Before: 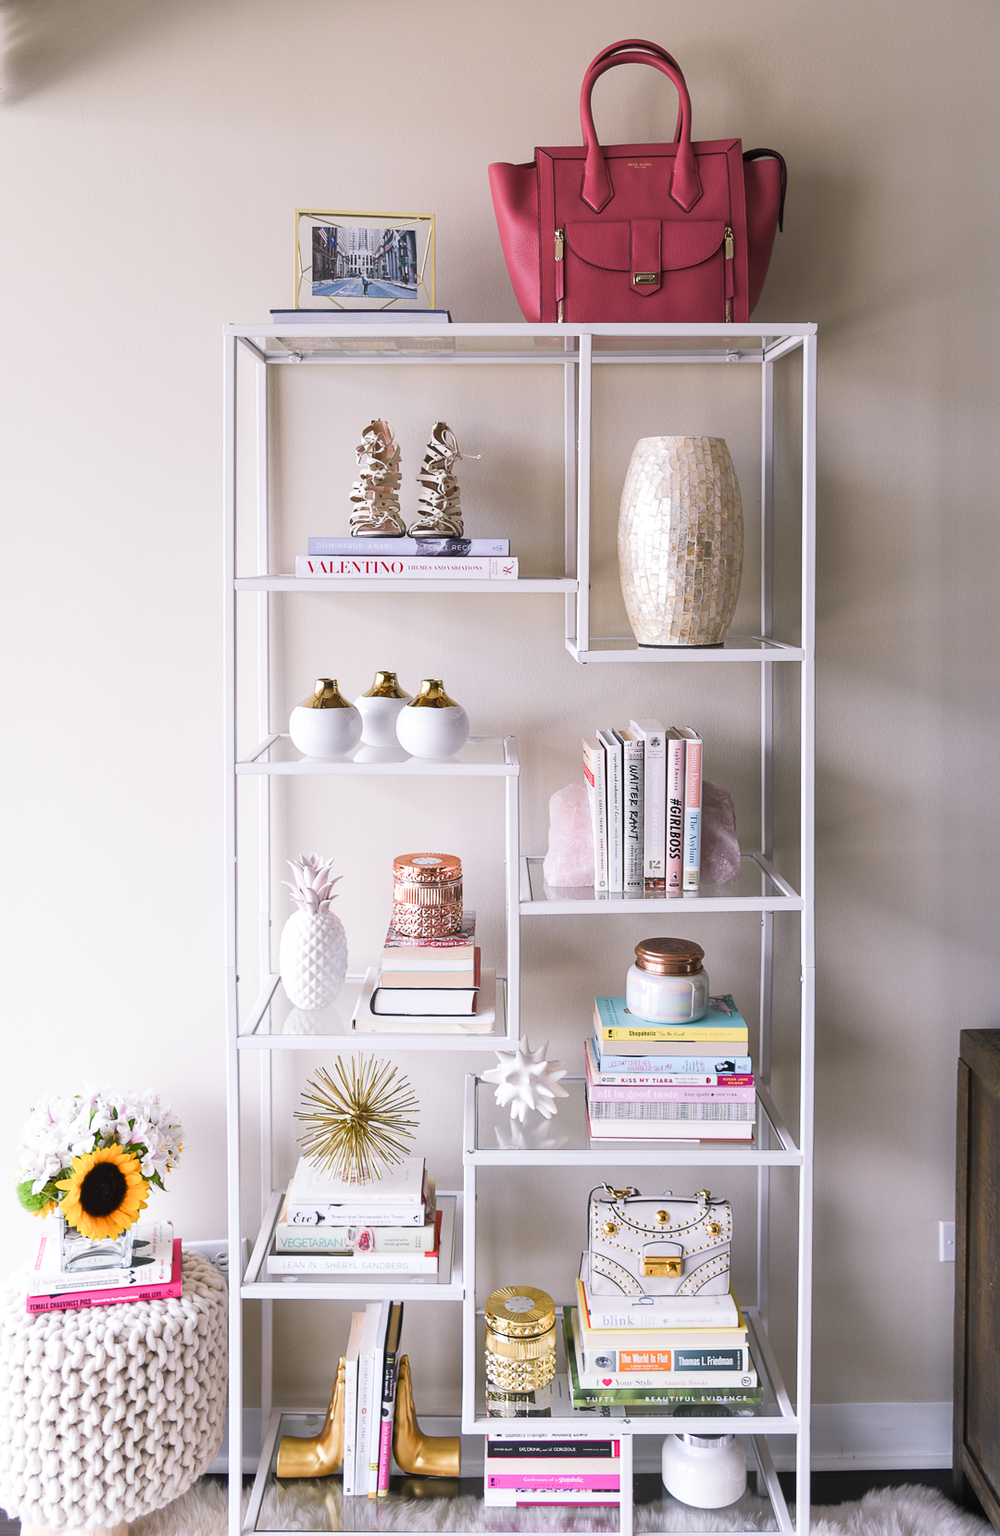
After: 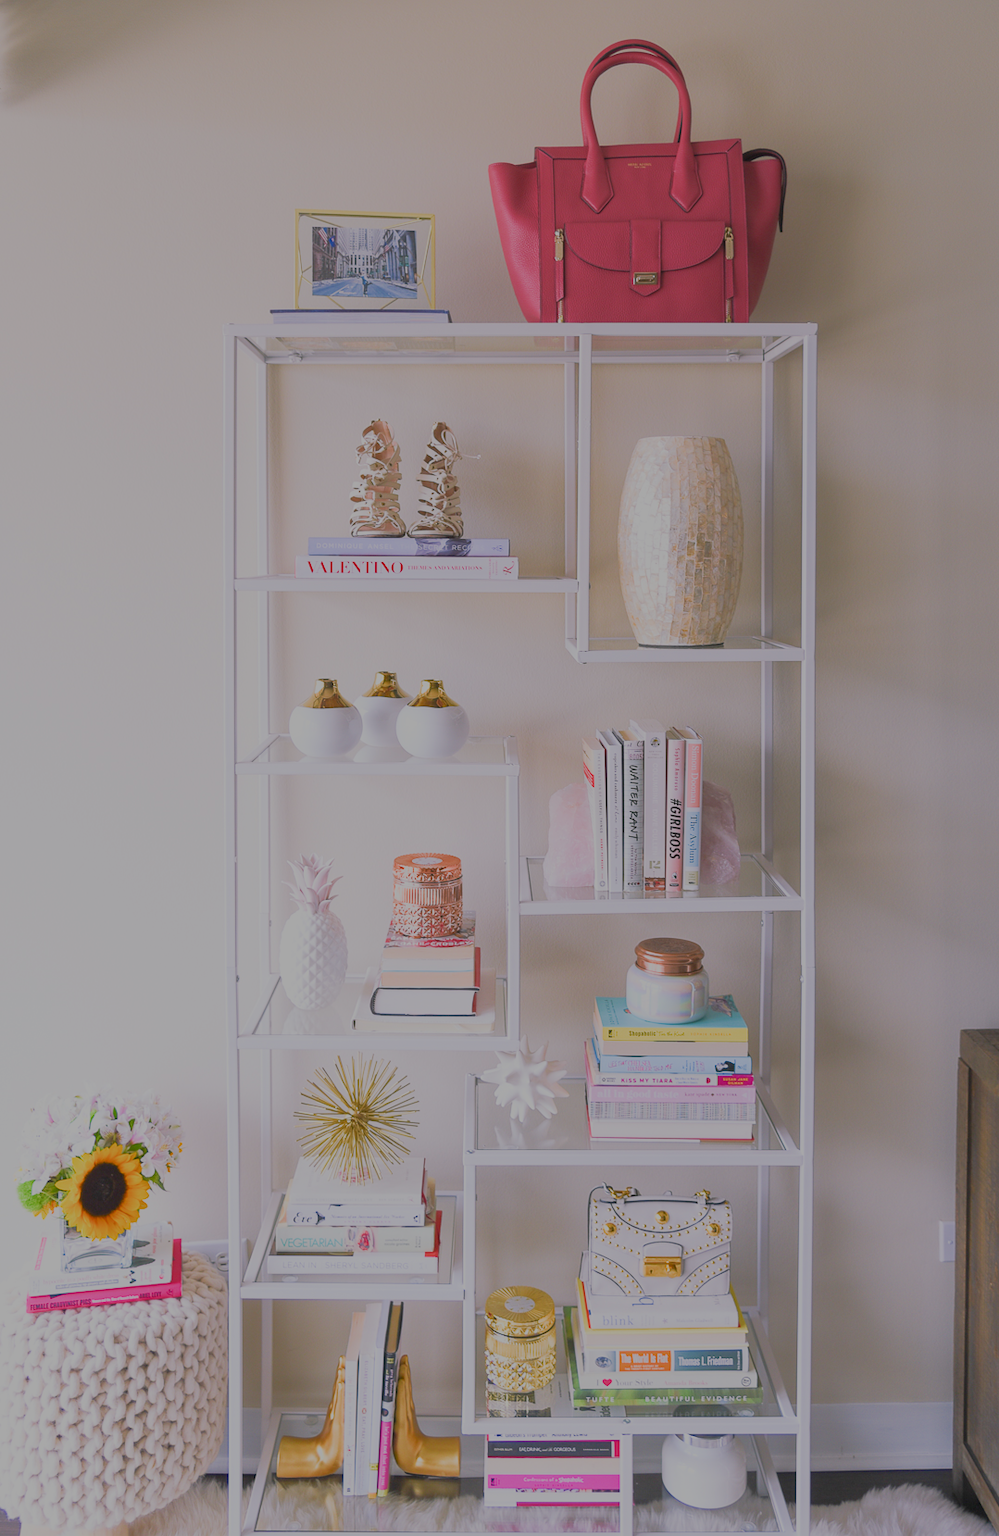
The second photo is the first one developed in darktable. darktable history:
filmic rgb: black relative exposure -13.99 EV, white relative exposure 7.95 EV, threshold 3.05 EV, hardness 3.74, latitude 49.47%, contrast 0.503, color science v4 (2020), enable highlight reconstruction true
